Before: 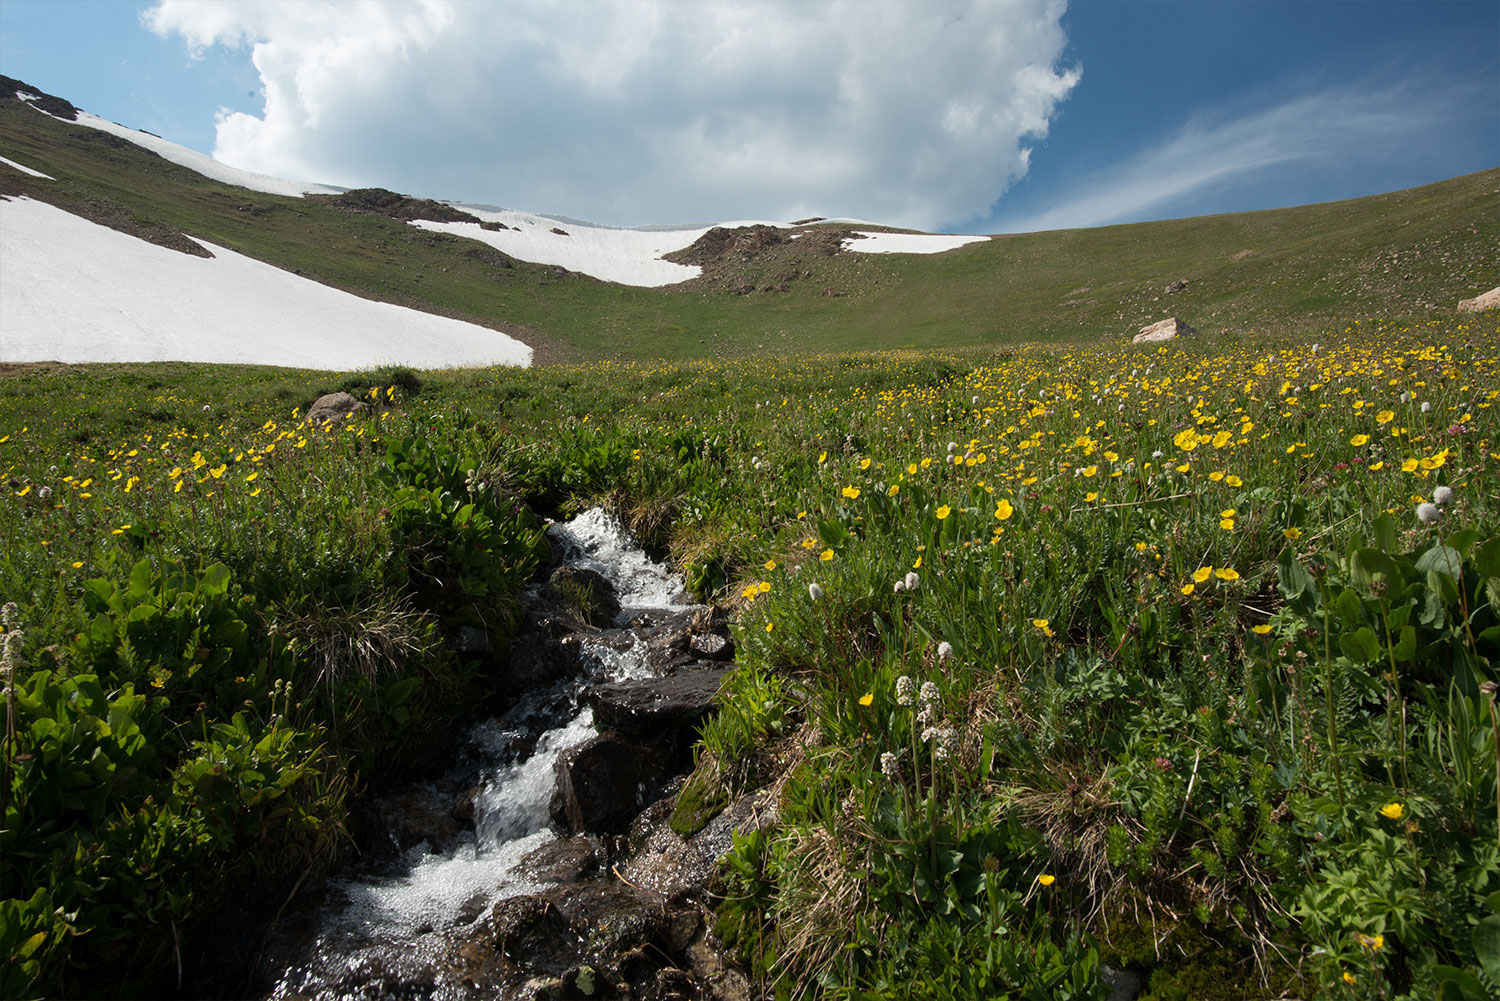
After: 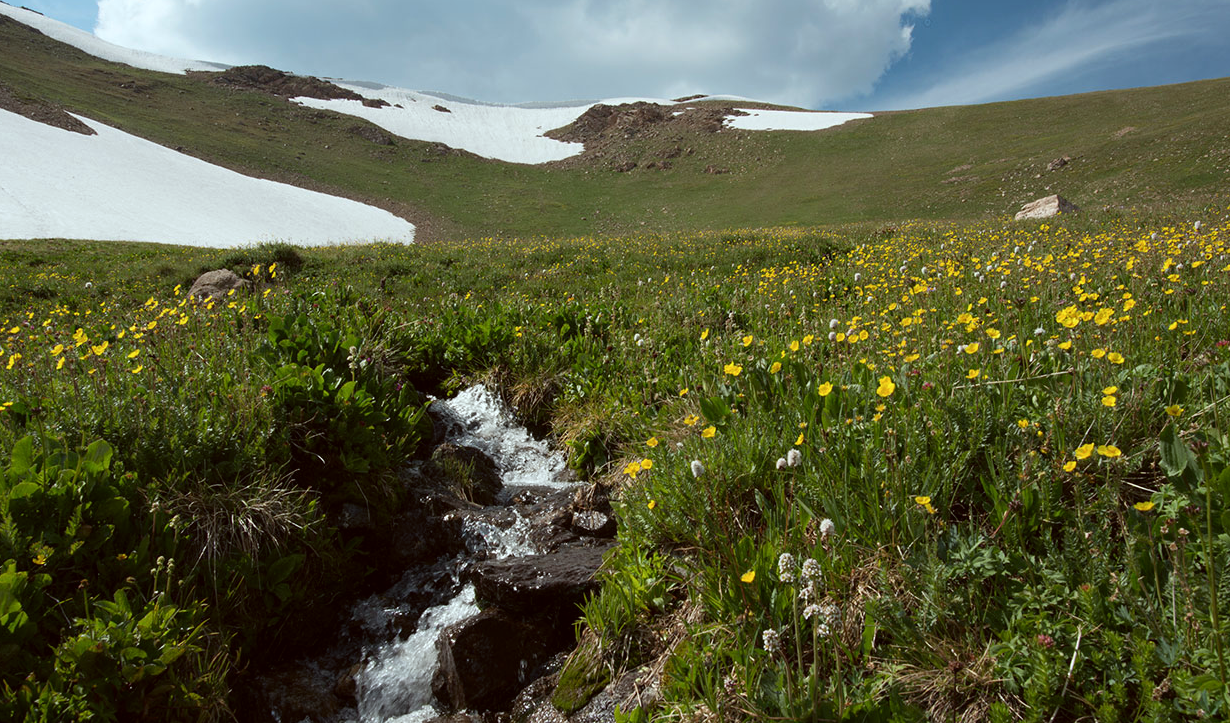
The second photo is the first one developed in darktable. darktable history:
crop: left 7.928%, top 12.328%, right 10.016%, bottom 15.412%
color correction: highlights a* -5, highlights b* -4.29, shadows a* 4, shadows b* 4.27
